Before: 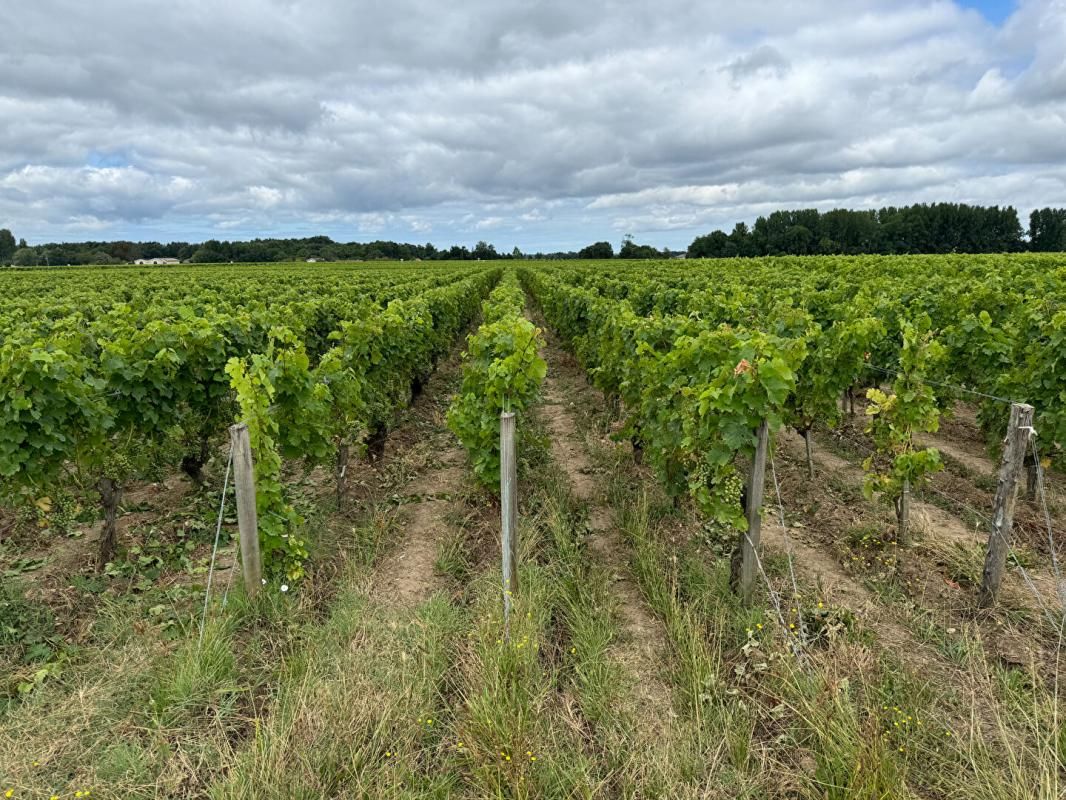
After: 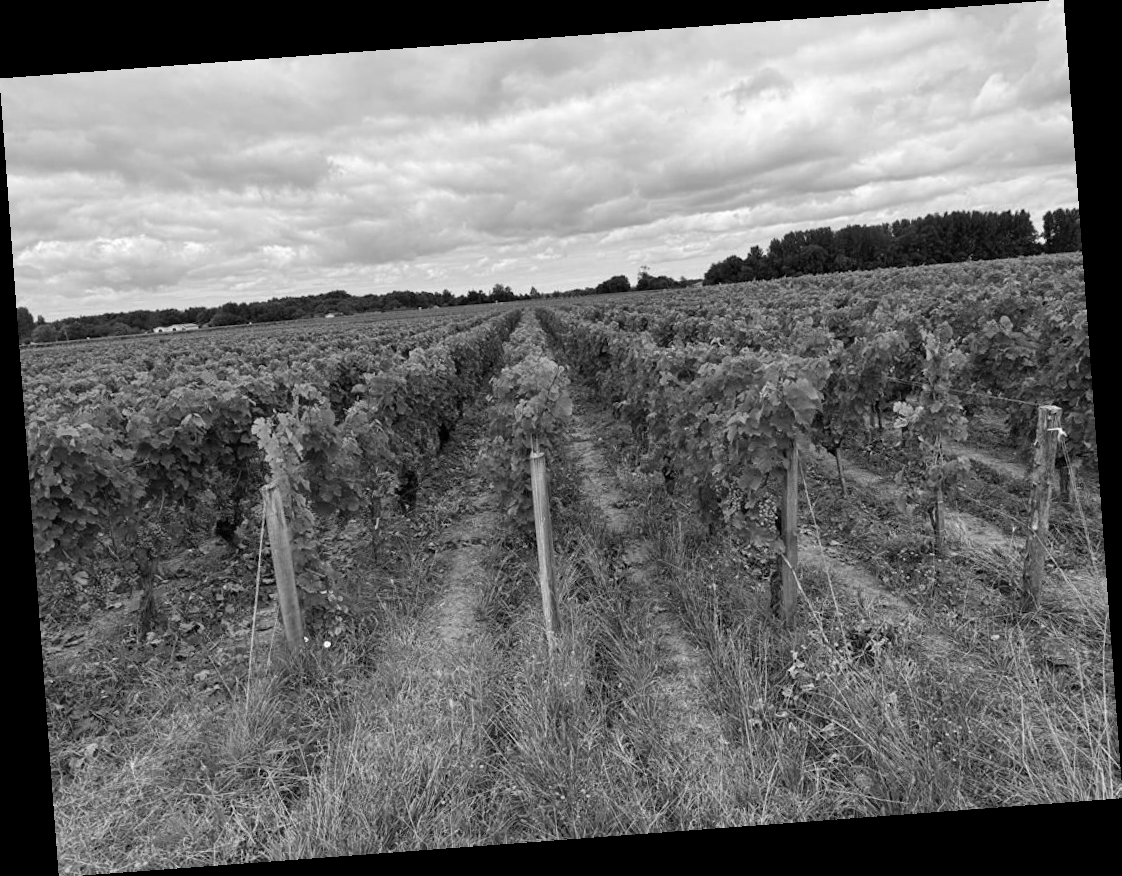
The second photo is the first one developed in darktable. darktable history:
rotate and perspective: rotation -4.25°, automatic cropping off
color calibration: output gray [0.25, 0.35, 0.4, 0], x 0.383, y 0.372, temperature 3905.17 K
